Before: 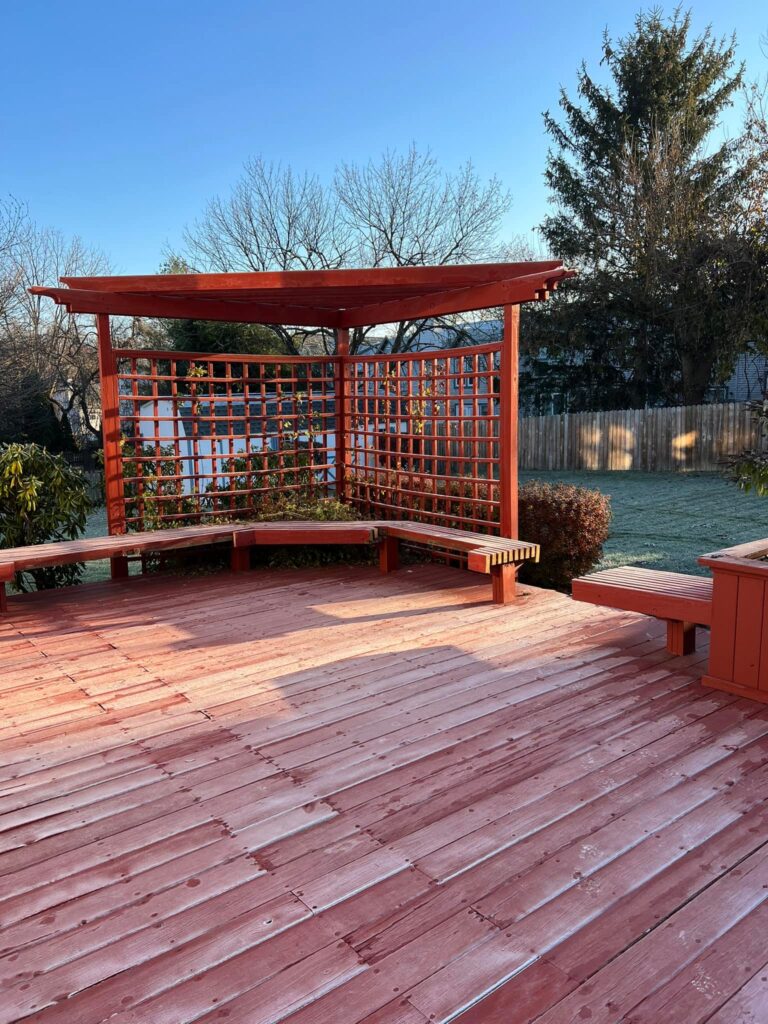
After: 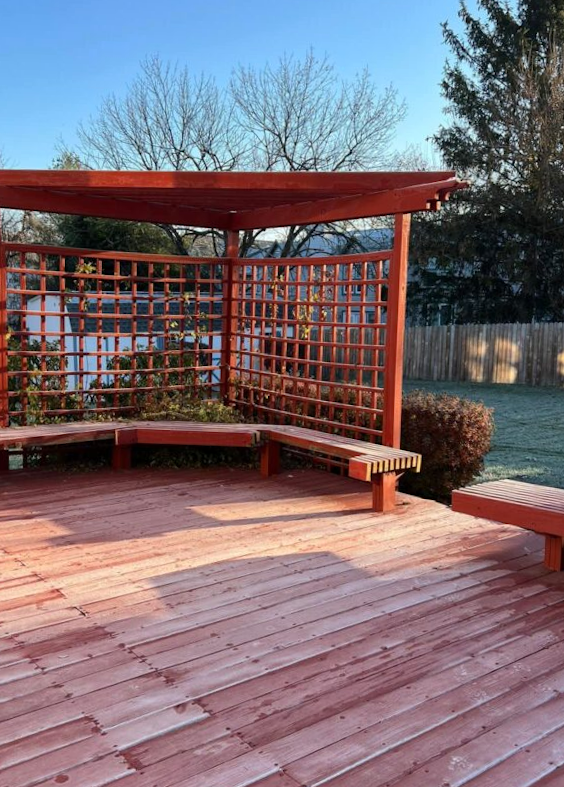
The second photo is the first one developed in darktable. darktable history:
bloom: size 9%, threshold 100%, strength 7%
rotate and perspective: rotation 2.27°, automatic cropping off
crop and rotate: left 17.046%, top 10.659%, right 12.989%, bottom 14.553%
